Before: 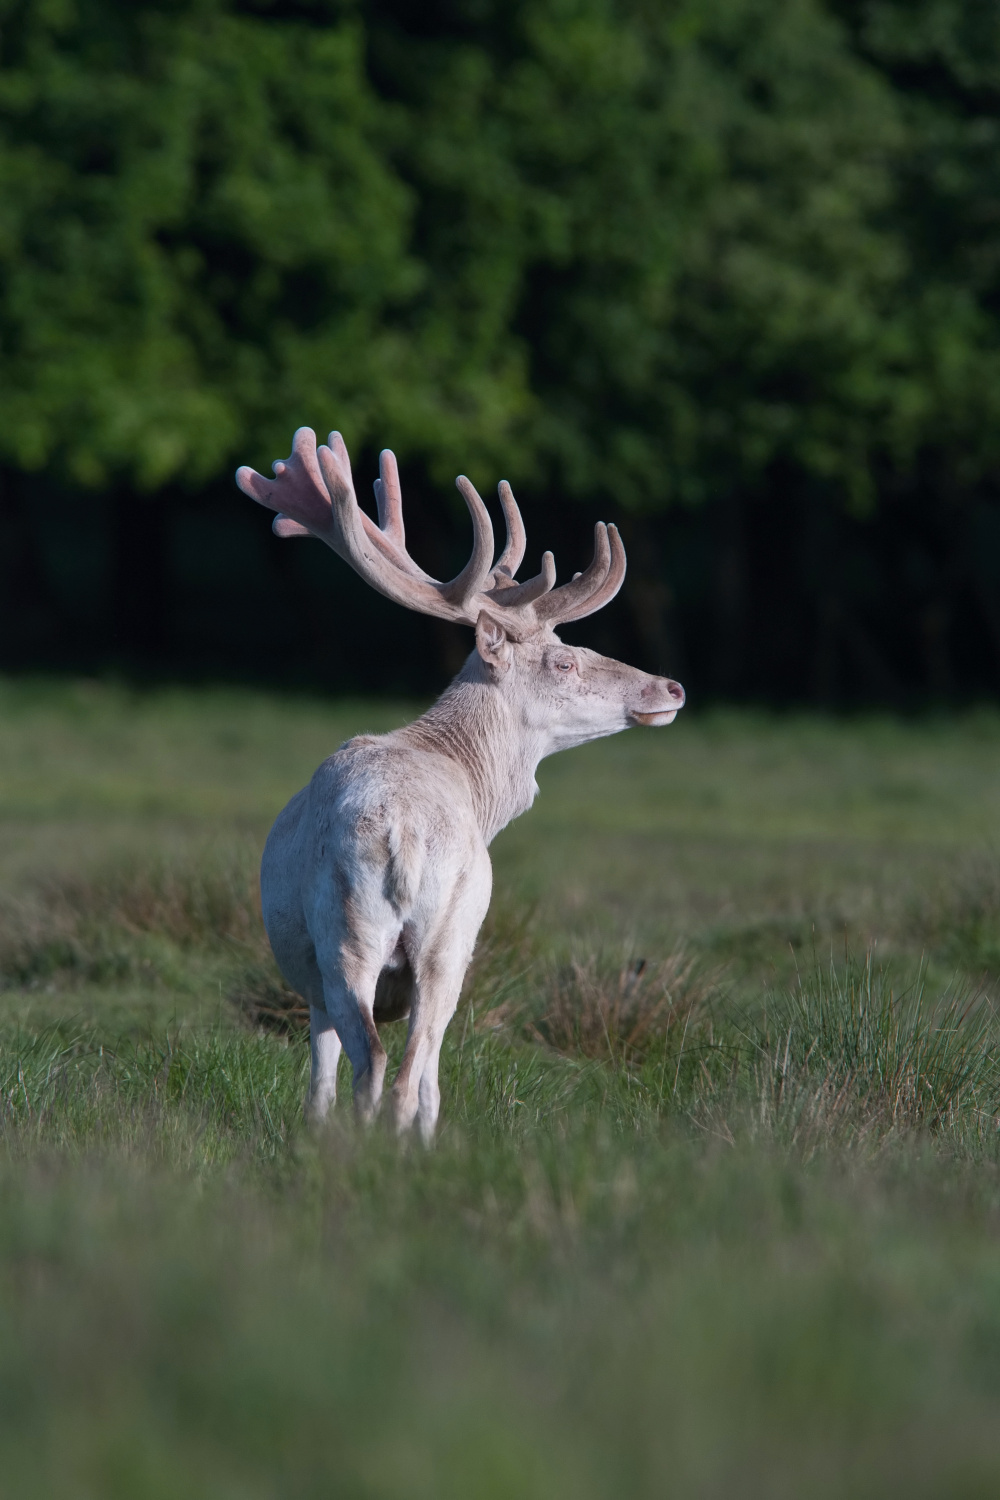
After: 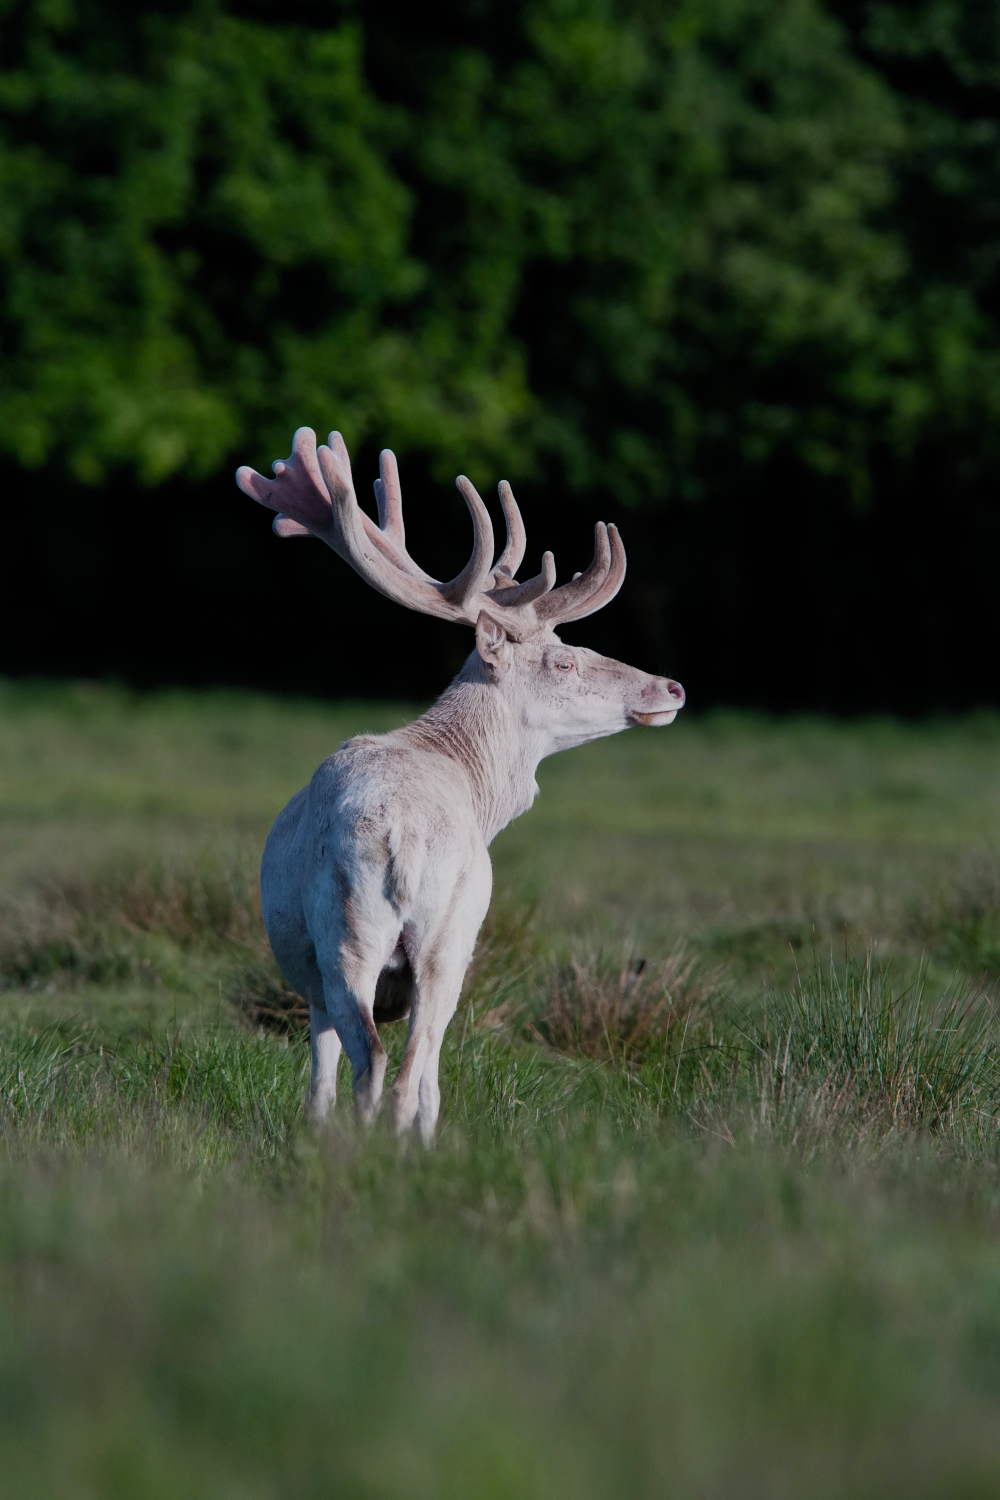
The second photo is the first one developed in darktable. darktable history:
filmic rgb: black relative exposure -7.65 EV, white relative exposure 4.56 EV, threshold 2.96 EV, hardness 3.61, contrast 1.057, add noise in highlights 0.001, preserve chrominance no, color science v3 (2019), use custom middle-gray values true, contrast in highlights soft, enable highlight reconstruction true
